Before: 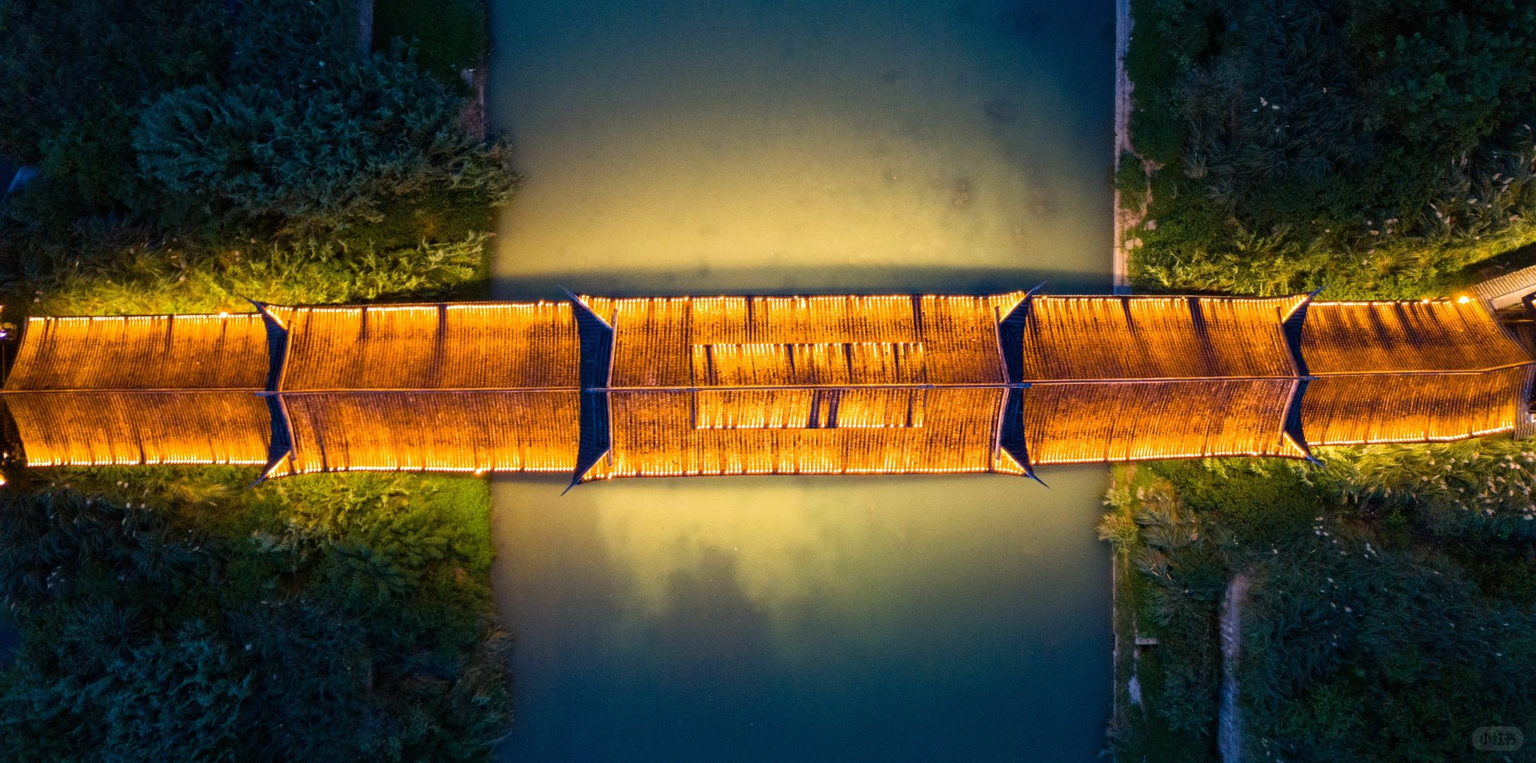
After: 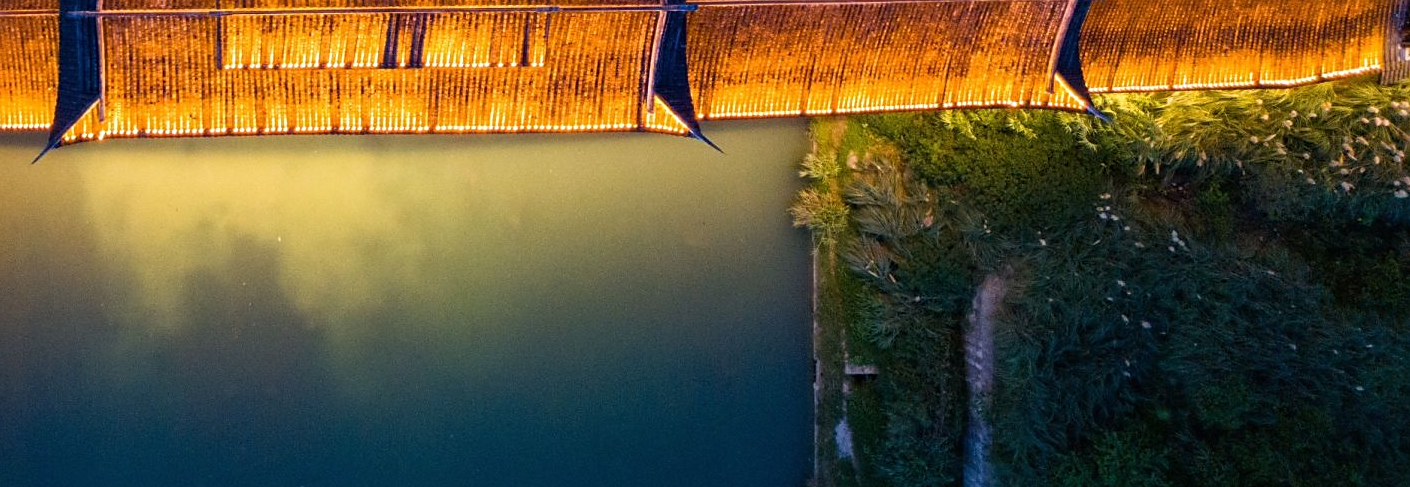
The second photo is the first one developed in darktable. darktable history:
sharpen: radius 1.878, amount 0.396, threshold 1.52
crop and rotate: left 35.132%, top 49.881%, bottom 5.001%
